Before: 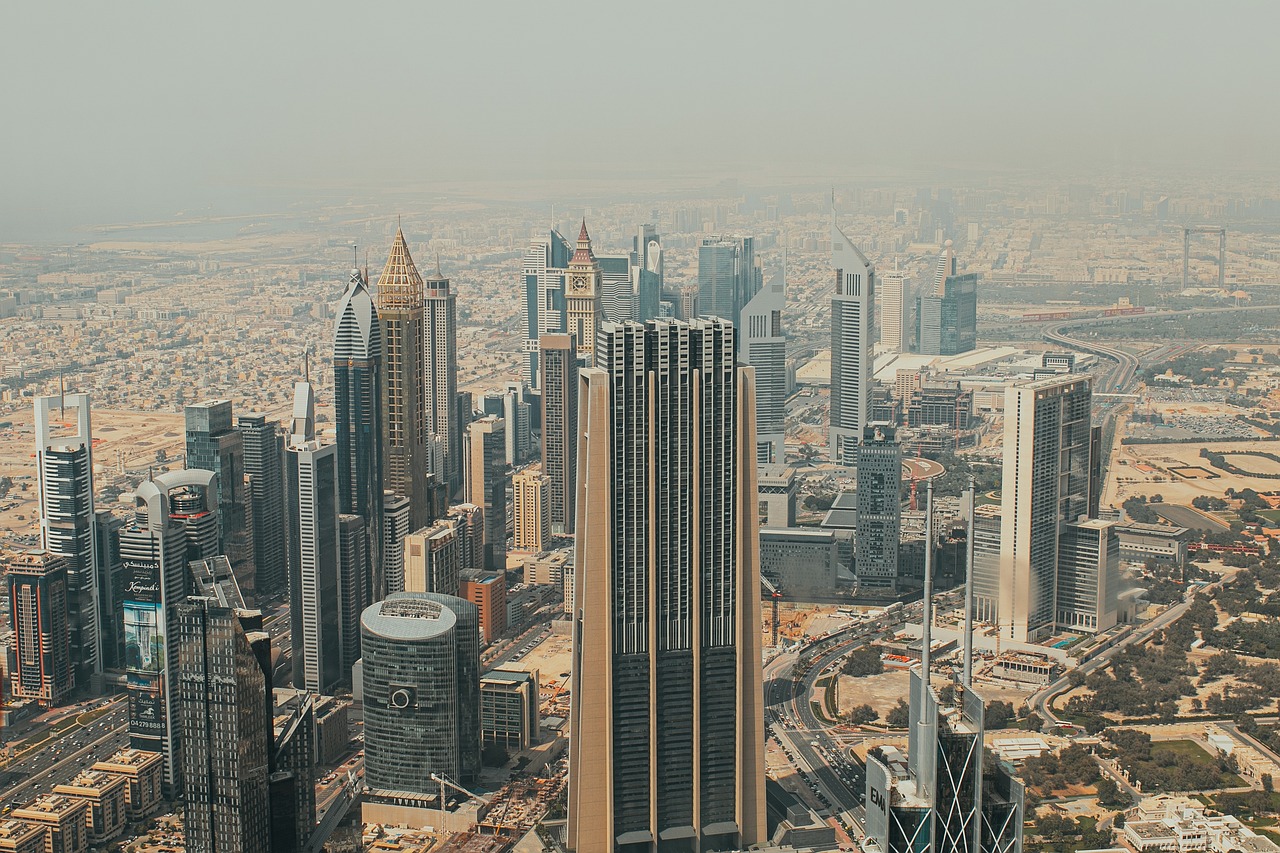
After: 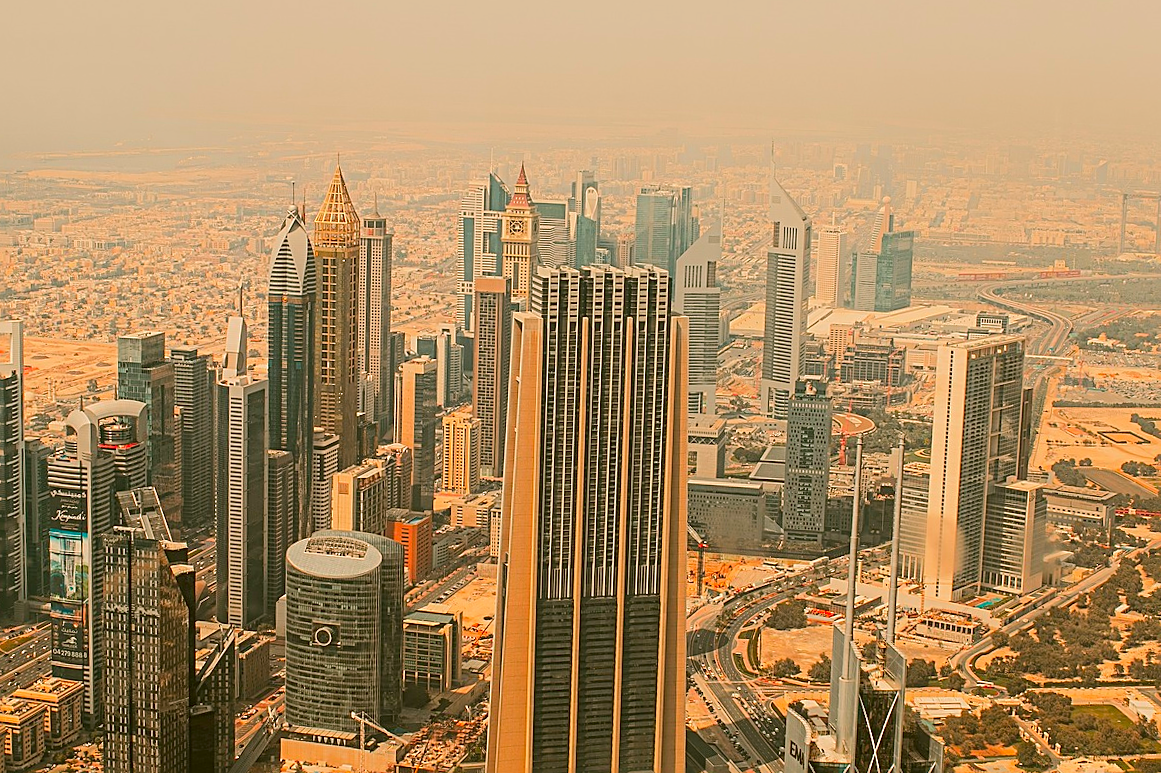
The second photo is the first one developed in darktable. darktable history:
base curve: curves: ch0 [(0, 0) (0.262, 0.32) (0.722, 0.705) (1, 1)]
crop and rotate: angle -1.96°, left 3.097%, top 4.154%, right 1.586%, bottom 0.529%
color correction: highlights a* -0.482, highlights b* 0.161, shadows a* 4.66, shadows b* 20.72
white balance: red 1.127, blue 0.943
contrast brightness saturation: saturation 0.5
sharpen: on, module defaults
